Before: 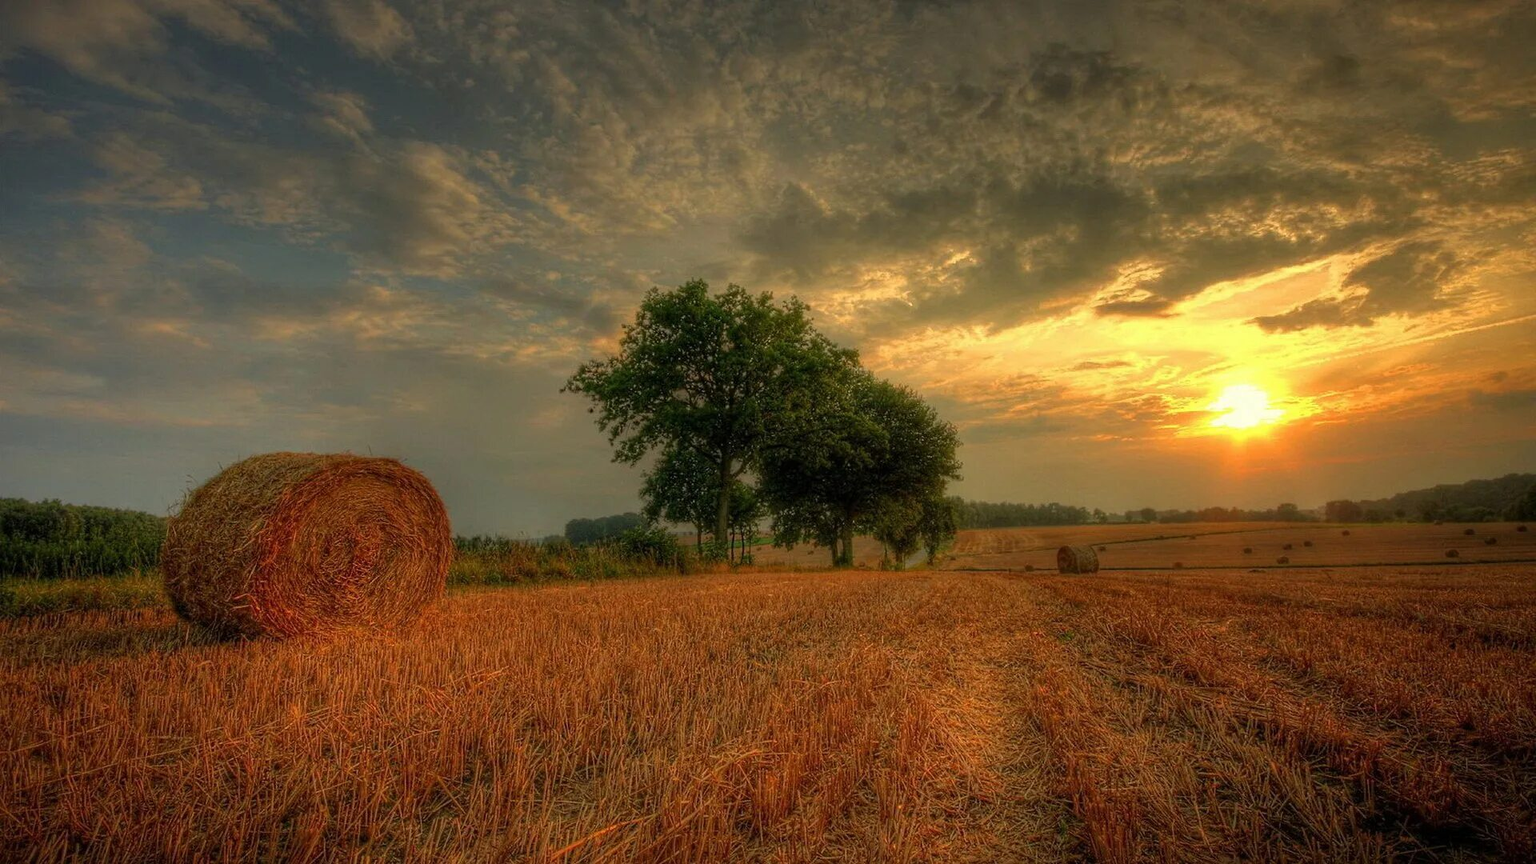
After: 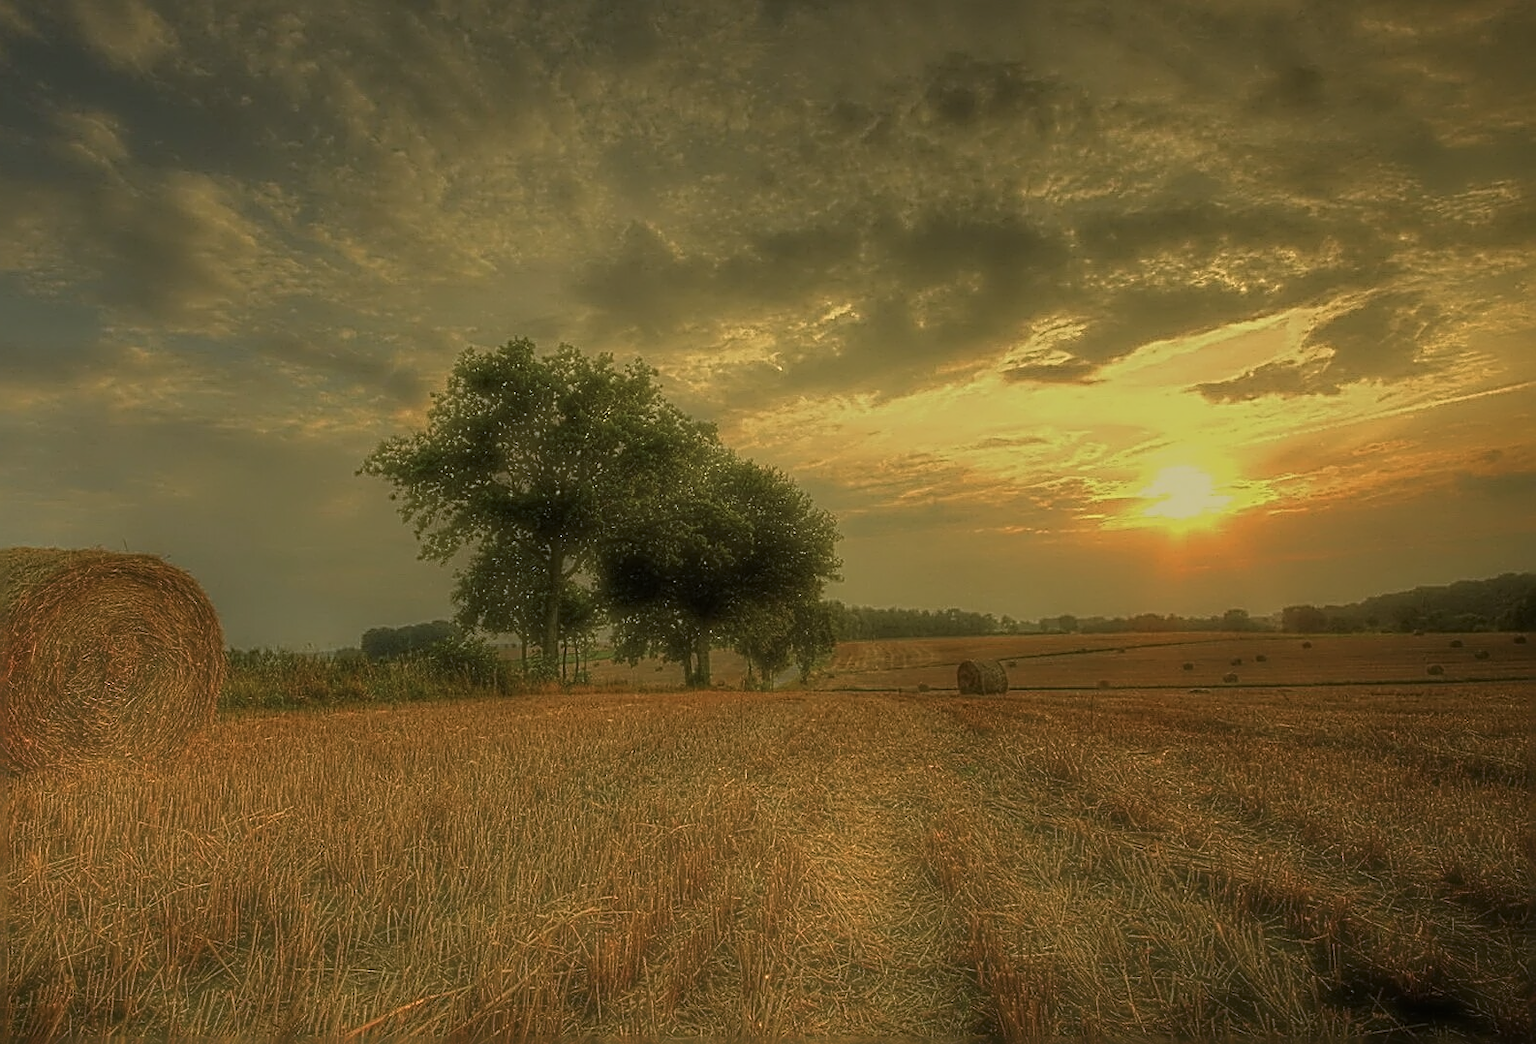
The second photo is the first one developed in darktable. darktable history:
exposure: black level correction 0, exposure -0.738 EV, compensate exposure bias true, compensate highlight preservation false
haze removal: strength -0.892, distance 0.225, compatibility mode true, adaptive false
sharpen: radius 3.167, amount 1.724
crop: left 17.357%, bottom 0.021%
